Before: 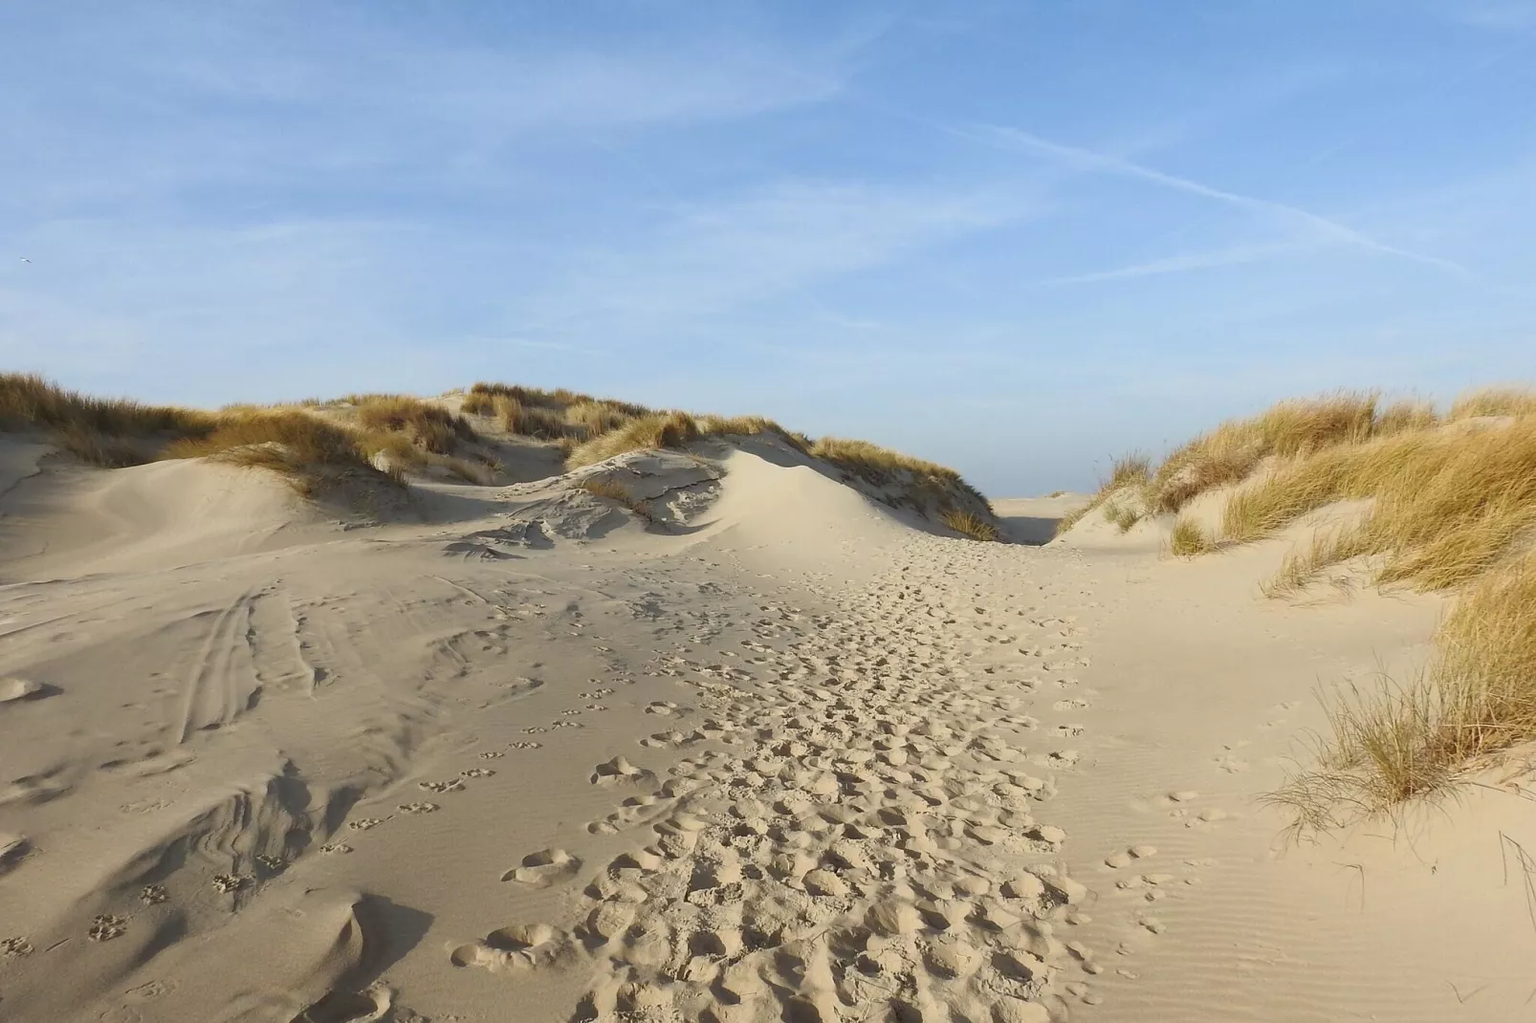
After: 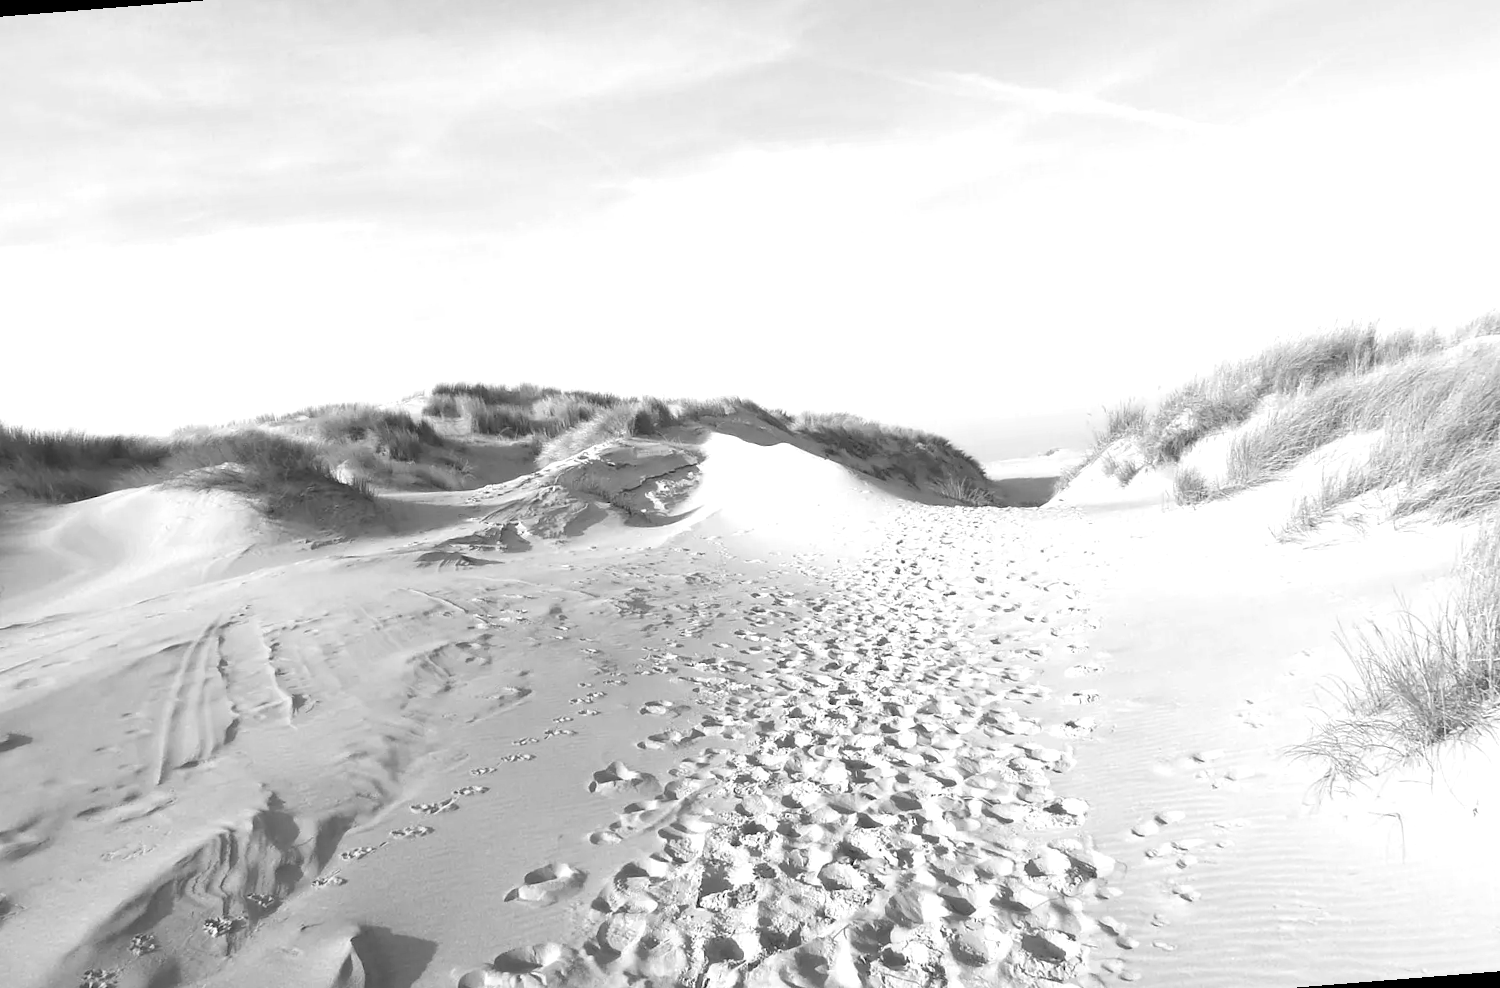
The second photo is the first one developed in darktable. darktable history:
monochrome: on, module defaults
exposure: exposure 1 EV, compensate highlight preservation false
rotate and perspective: rotation -4.57°, crop left 0.054, crop right 0.944, crop top 0.087, crop bottom 0.914
